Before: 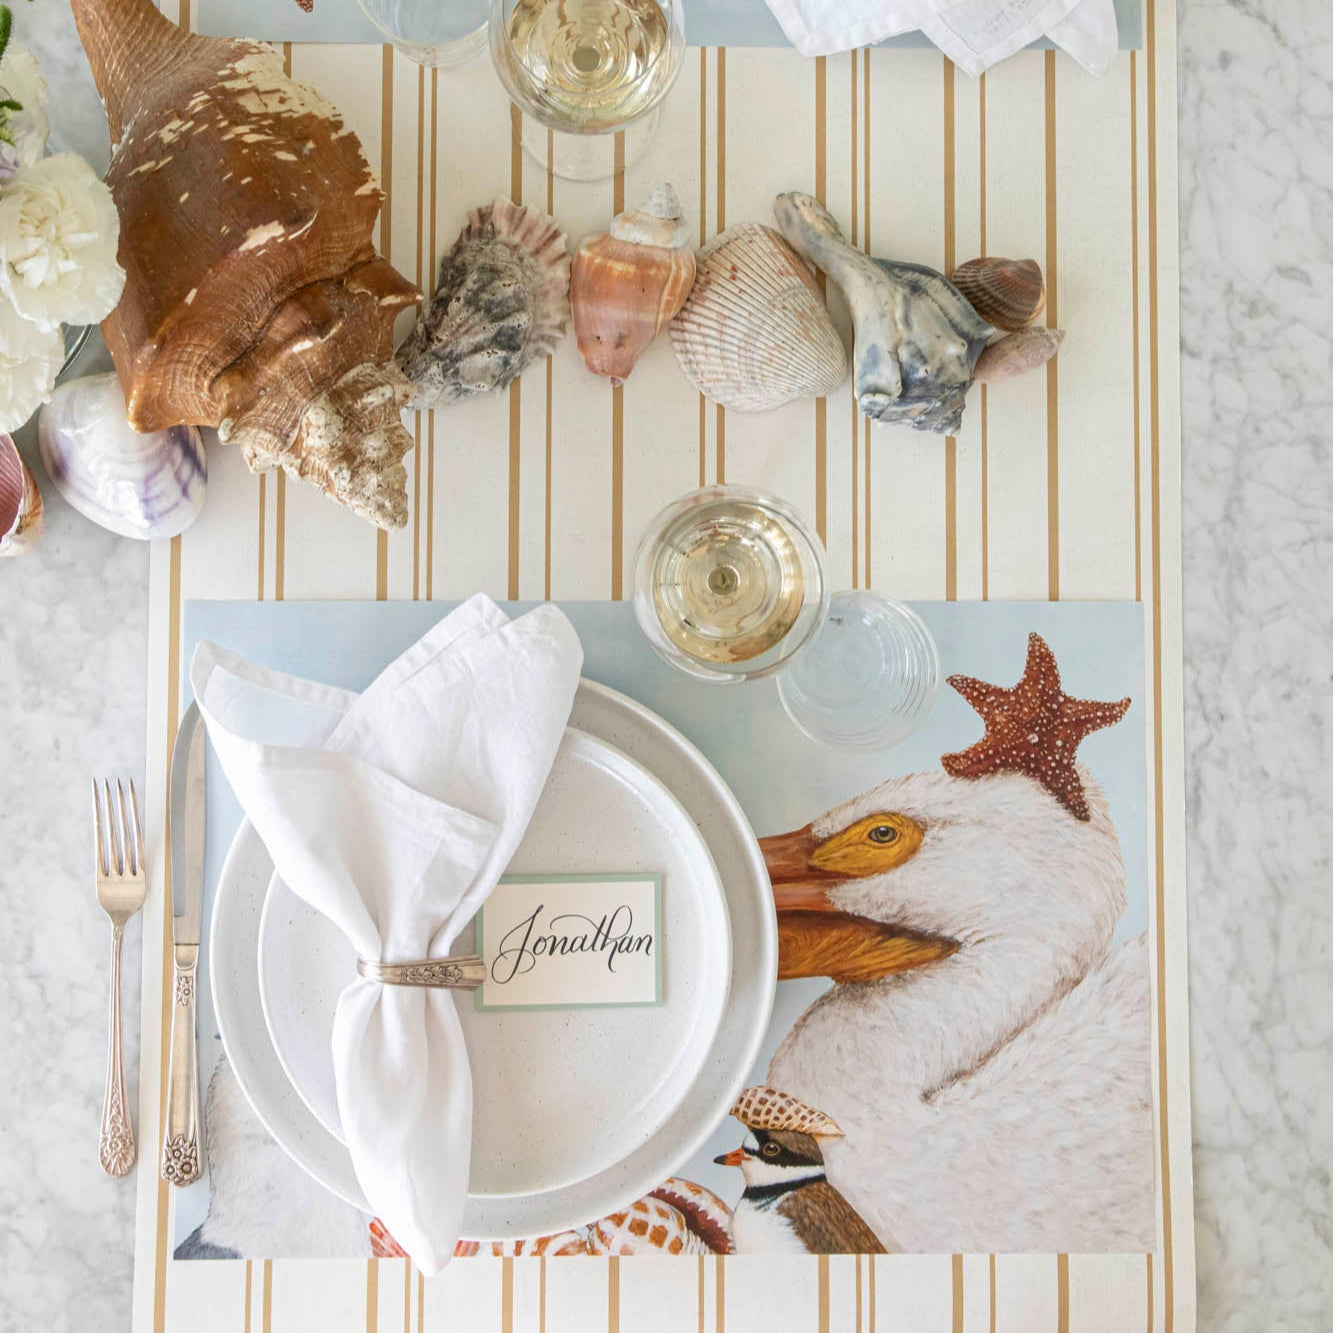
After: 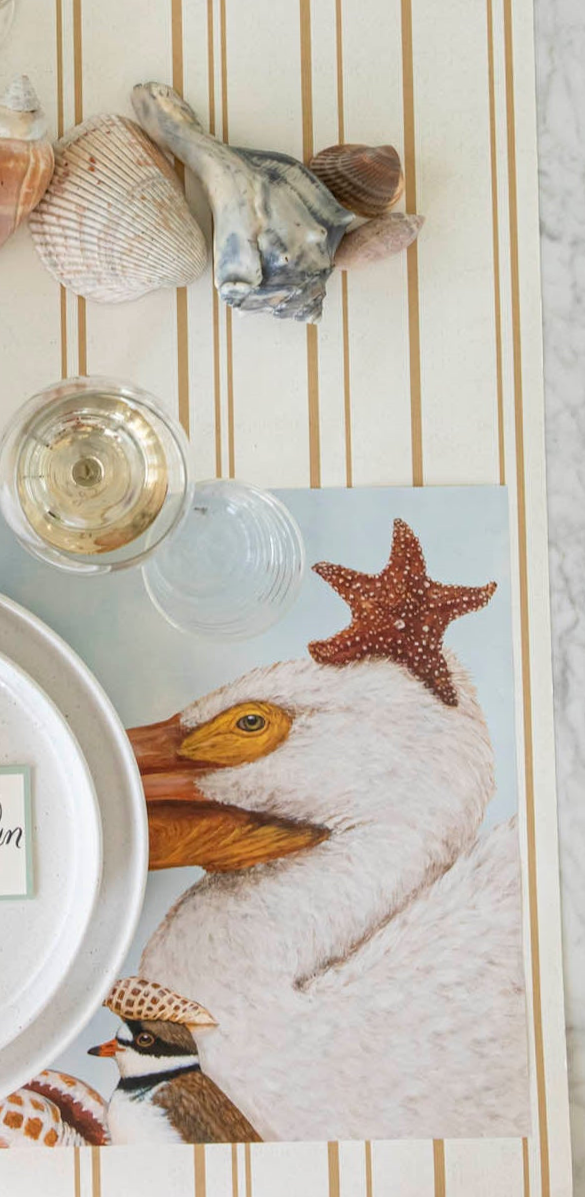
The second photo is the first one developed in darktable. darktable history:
crop: left 47.628%, top 6.643%, right 7.874%
rotate and perspective: rotation -1°, crop left 0.011, crop right 0.989, crop top 0.025, crop bottom 0.975
